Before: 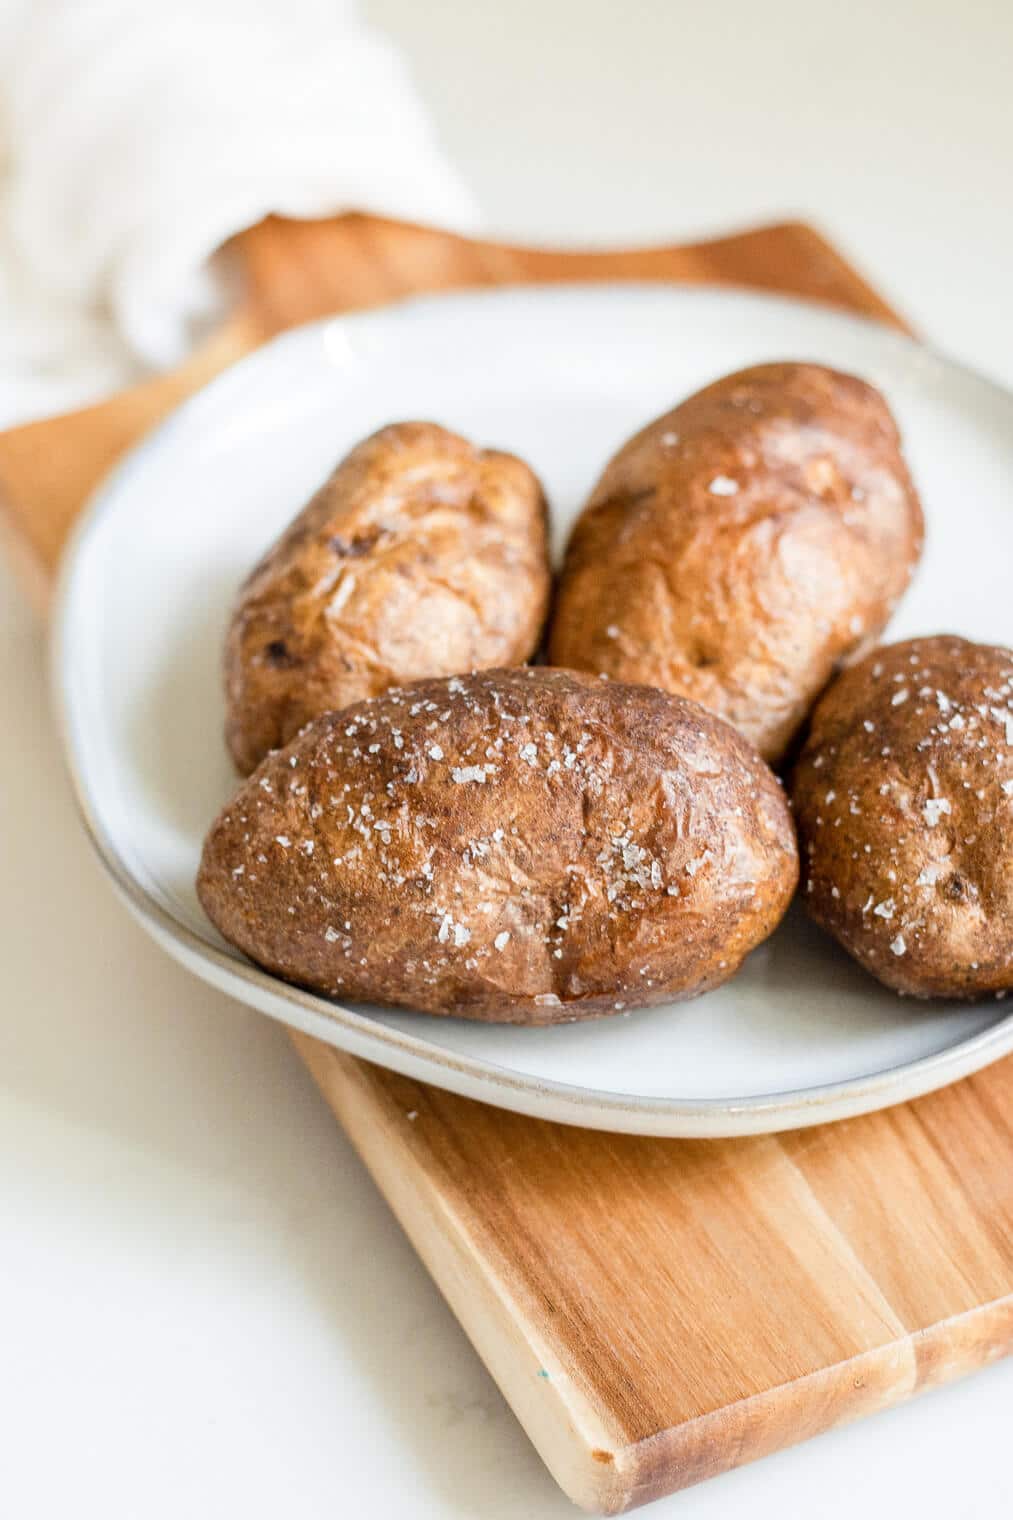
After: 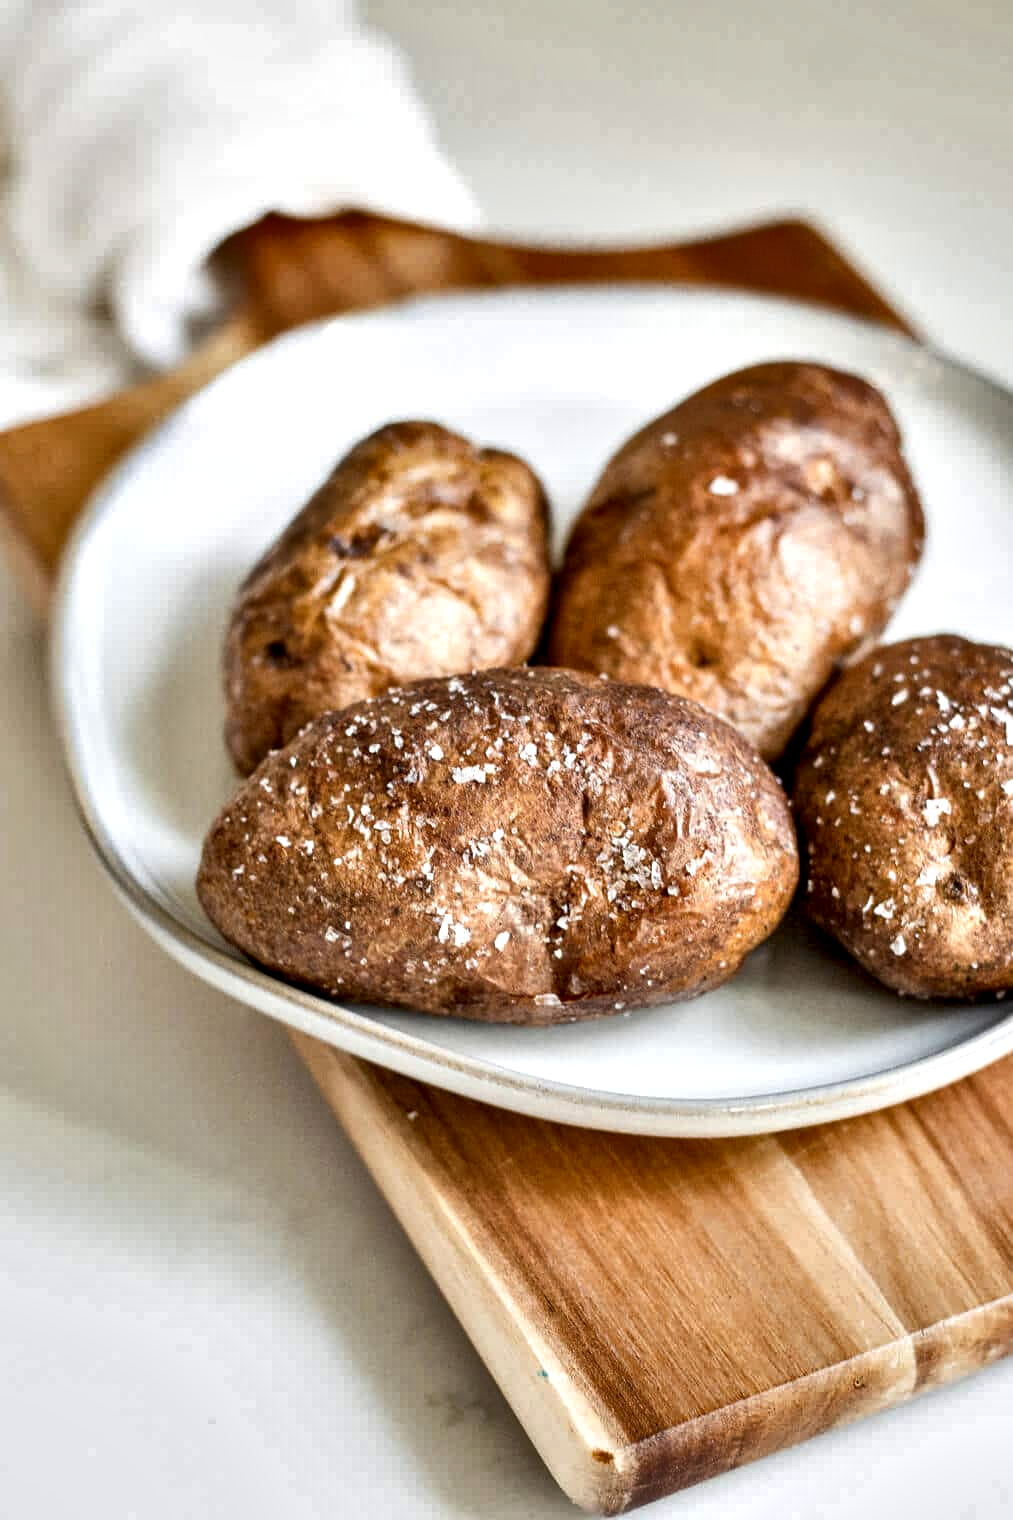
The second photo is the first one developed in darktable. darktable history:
contrast equalizer: octaves 7, y [[0.601, 0.6, 0.598, 0.598, 0.6, 0.601], [0.5 ×6], [0.5 ×6], [0 ×6], [0 ×6]]
shadows and highlights: shadows 59.26, highlights -60.44, soften with gaussian
